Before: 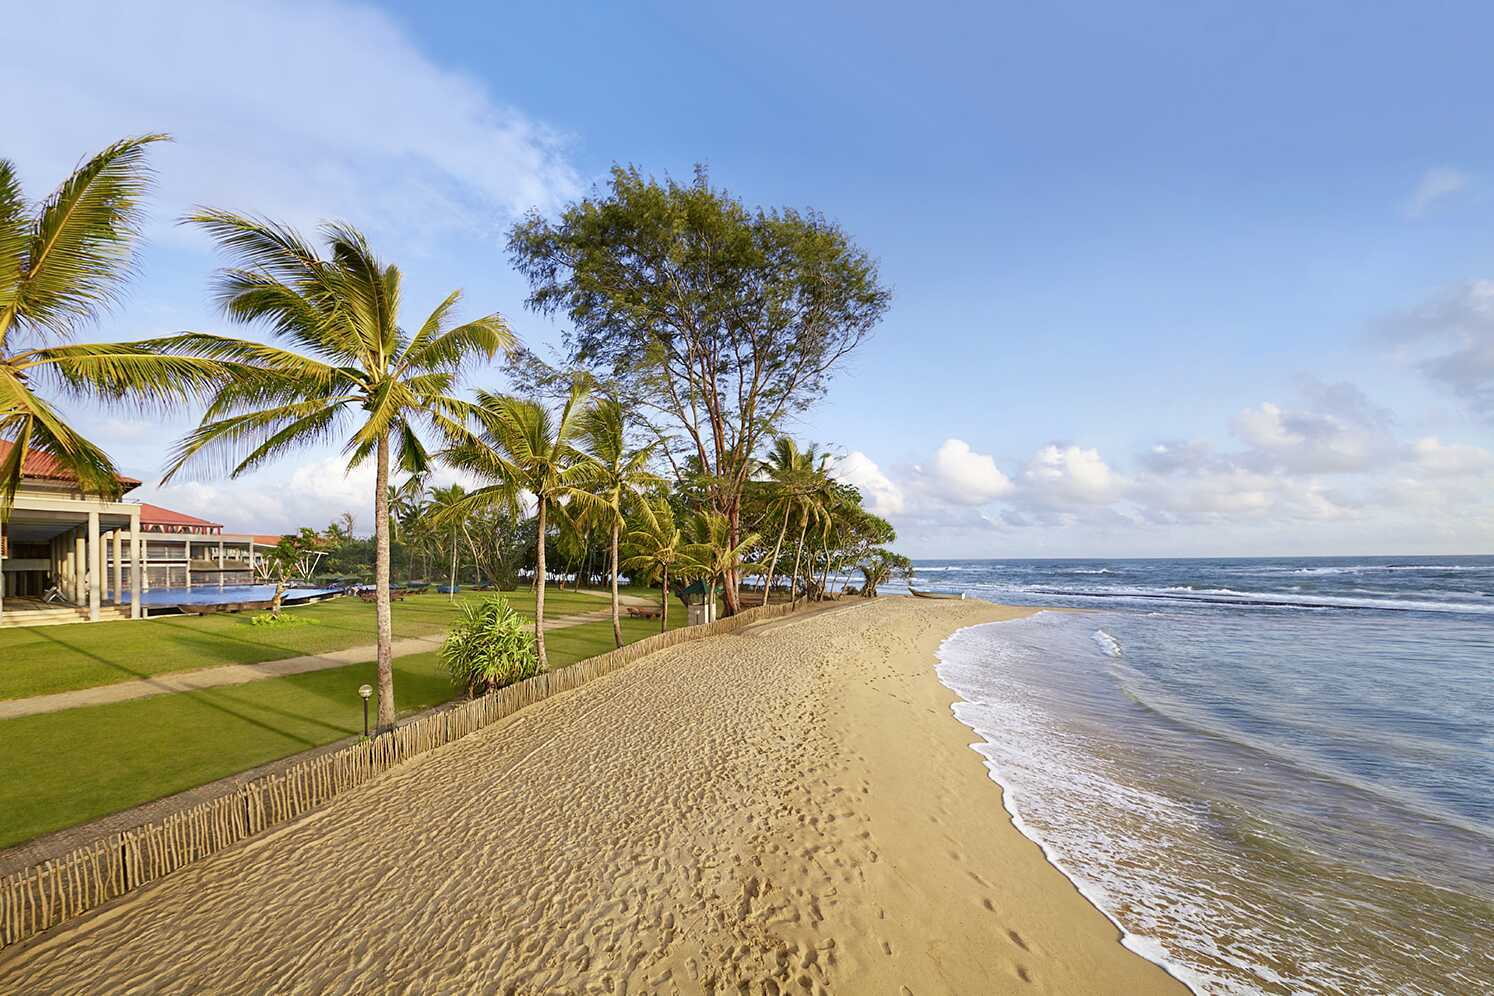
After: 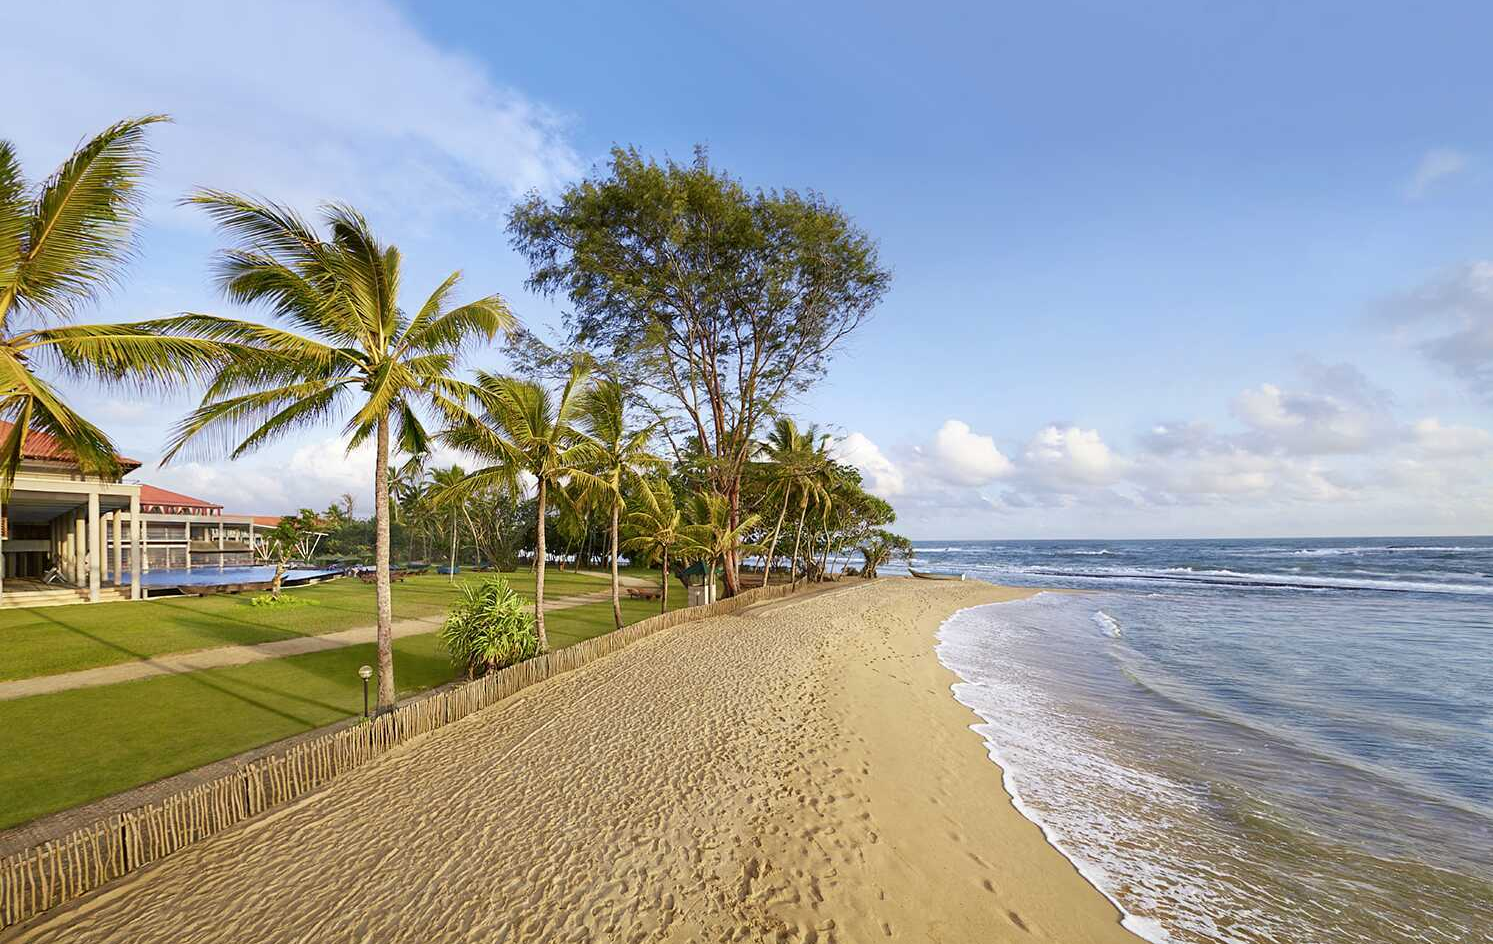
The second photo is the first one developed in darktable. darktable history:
crop and rotate: top 1.923%, bottom 3.255%
